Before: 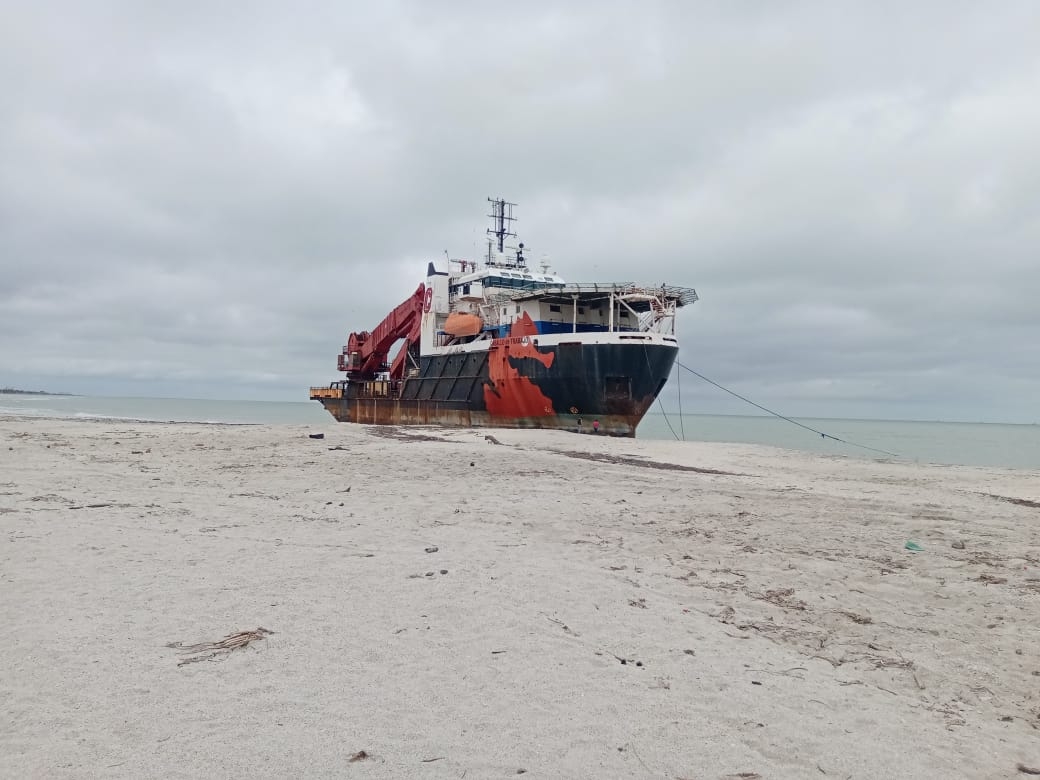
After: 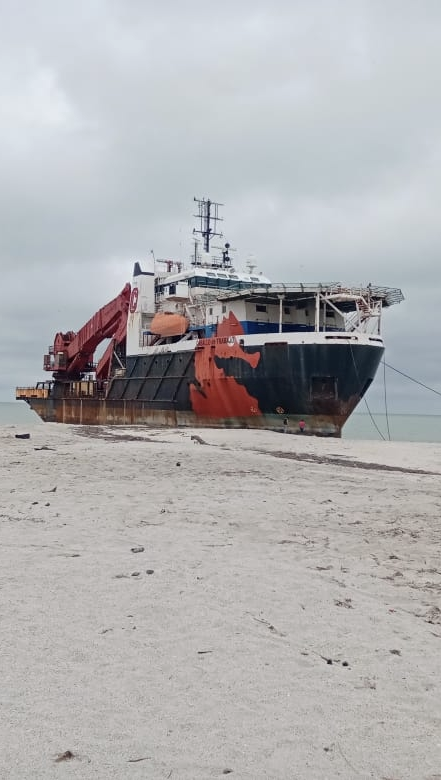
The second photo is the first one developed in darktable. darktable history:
tone equalizer: edges refinement/feathering 500, mask exposure compensation -1.57 EV, preserve details no
crop: left 28.316%, right 29.264%
contrast brightness saturation: saturation -0.1
